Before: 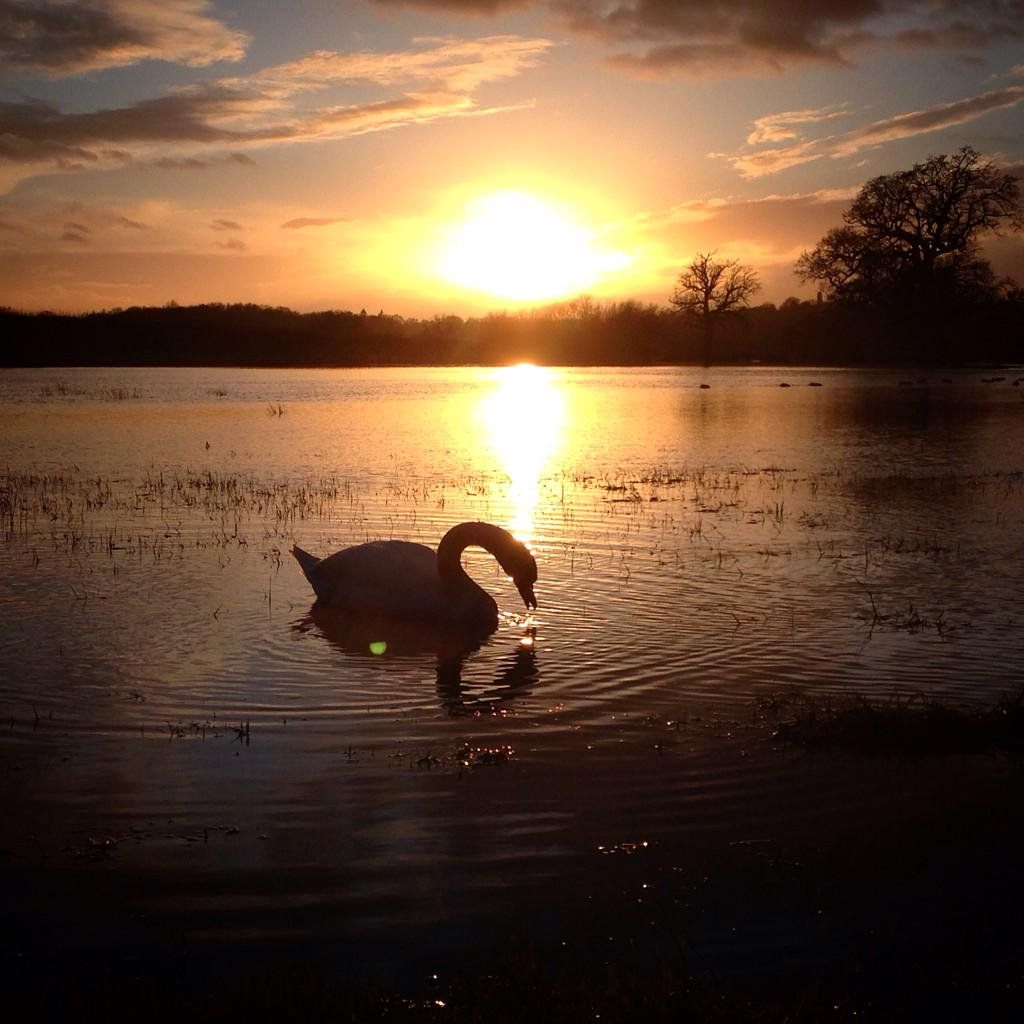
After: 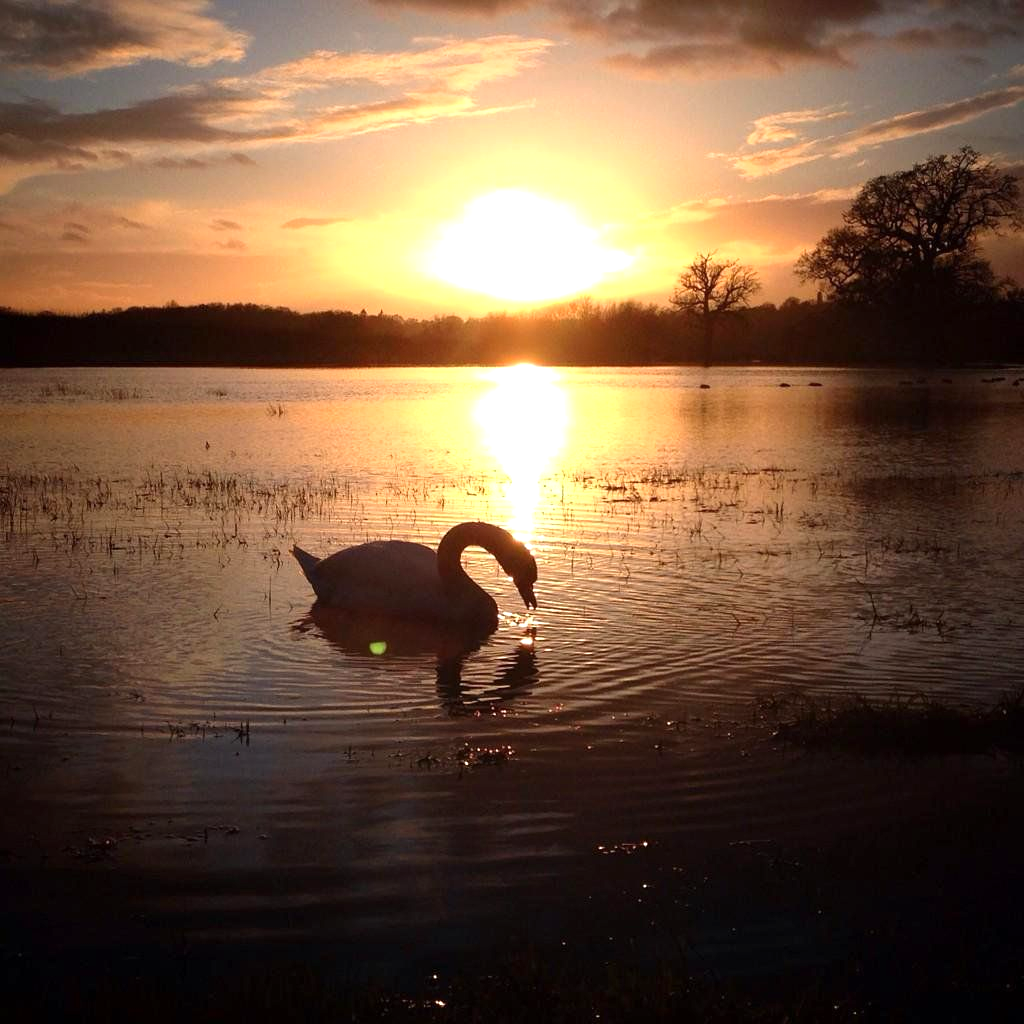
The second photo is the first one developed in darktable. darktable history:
exposure: exposure 0.485 EV, compensate highlight preservation false
